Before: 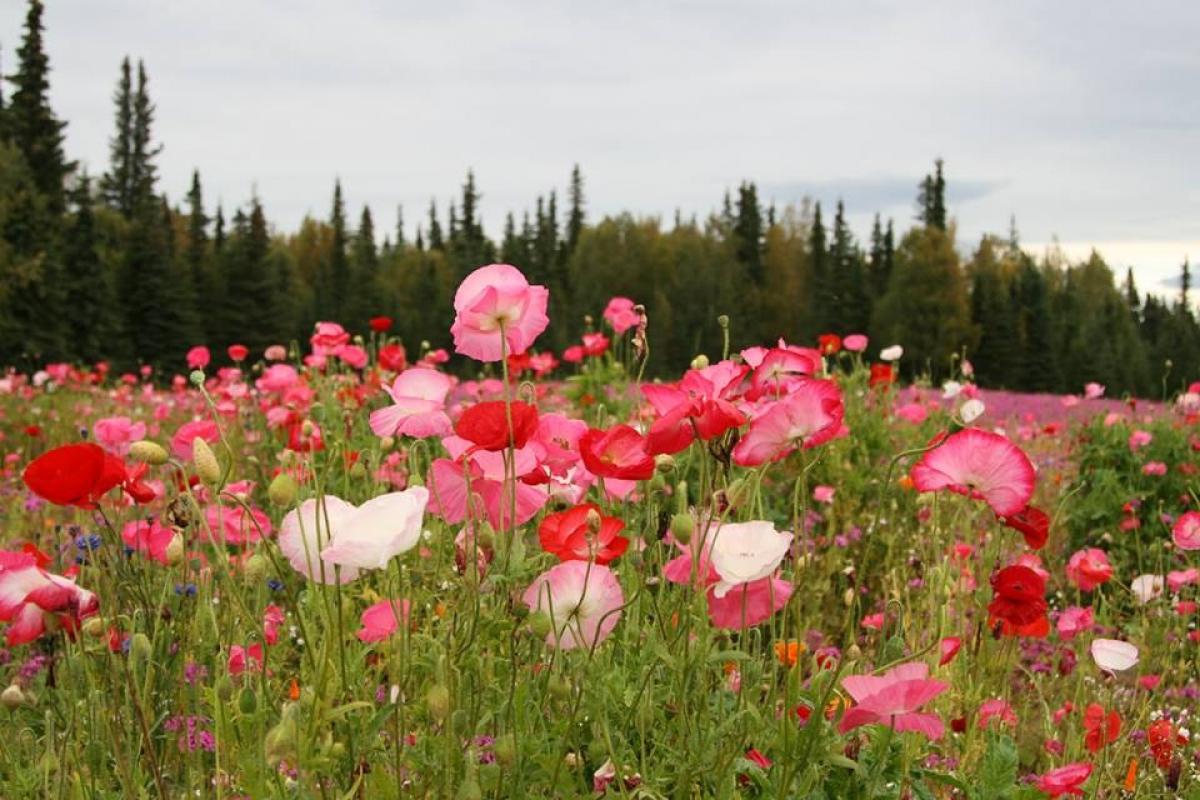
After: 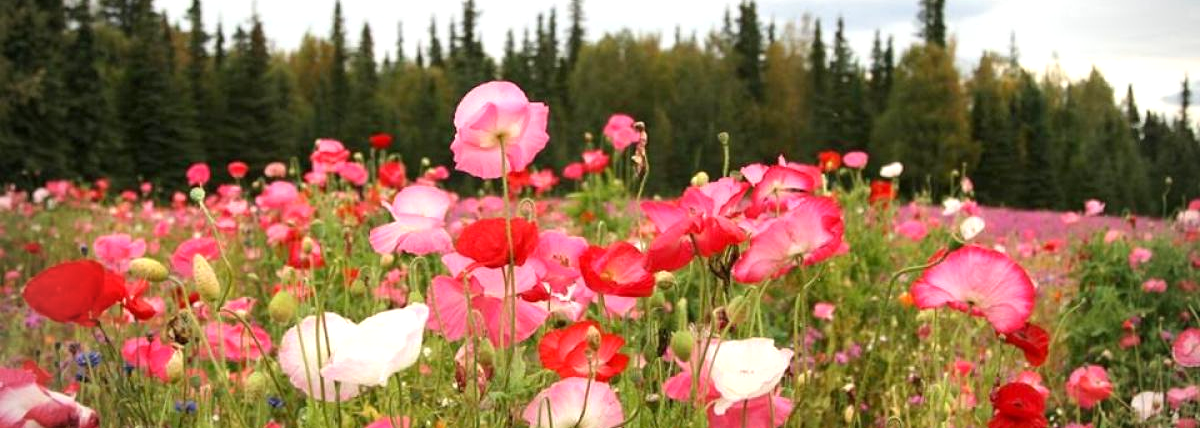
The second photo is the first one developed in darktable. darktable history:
crop and rotate: top 23.043%, bottom 23.437%
exposure: black level correction 0.001, exposure 0.5 EV, compensate exposure bias true, compensate highlight preservation false
vignetting: on, module defaults
